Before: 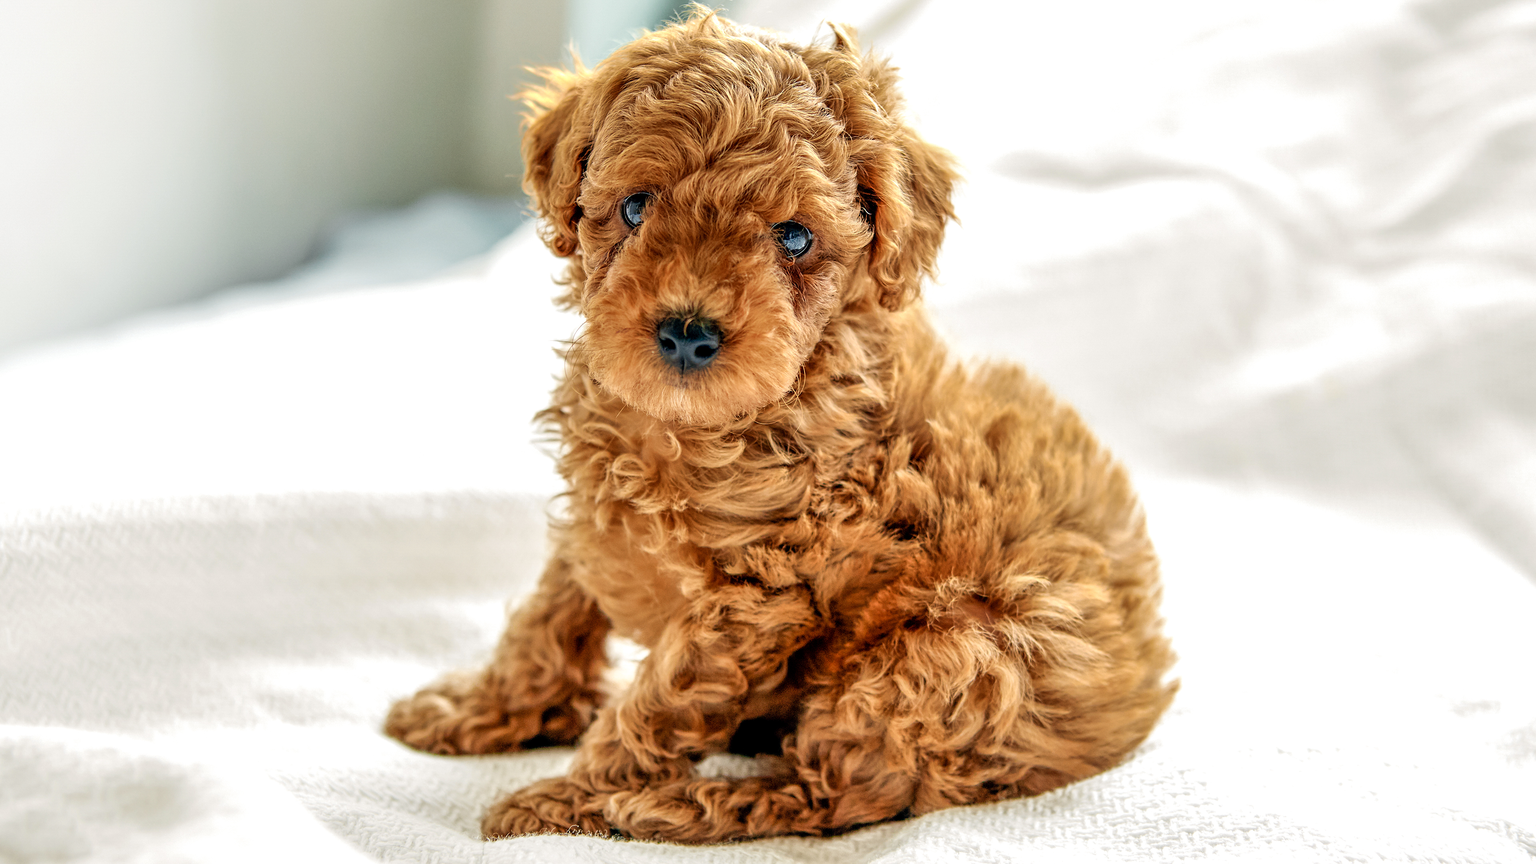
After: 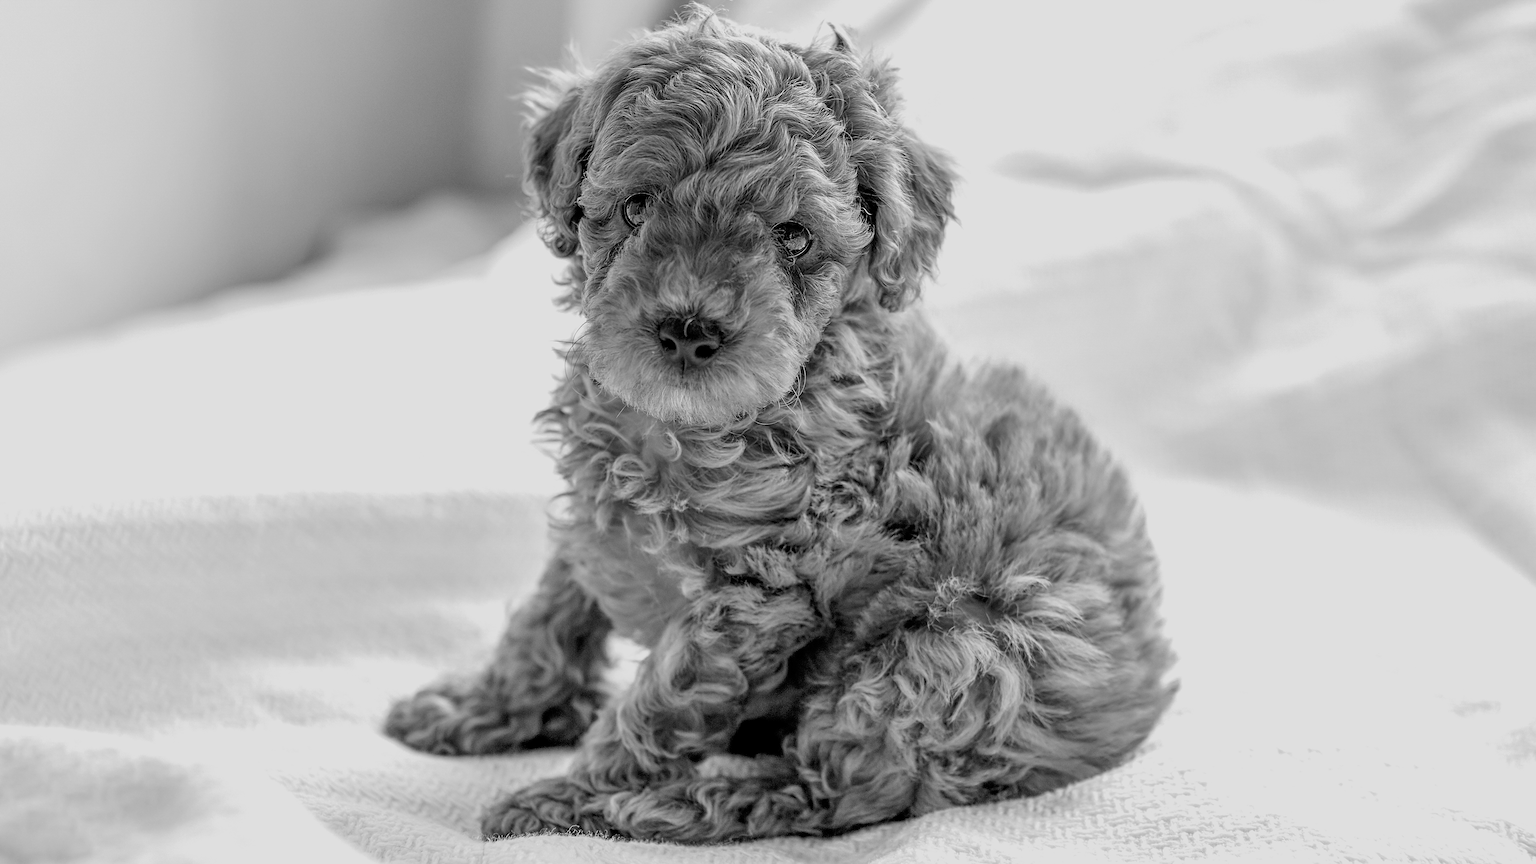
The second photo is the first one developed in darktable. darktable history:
exposure: exposure -0.242 EV, compensate highlight preservation false
color correction: highlights a* 15, highlights b* 31.55
sharpen: amount 0.2
monochrome: a -74.22, b 78.2
